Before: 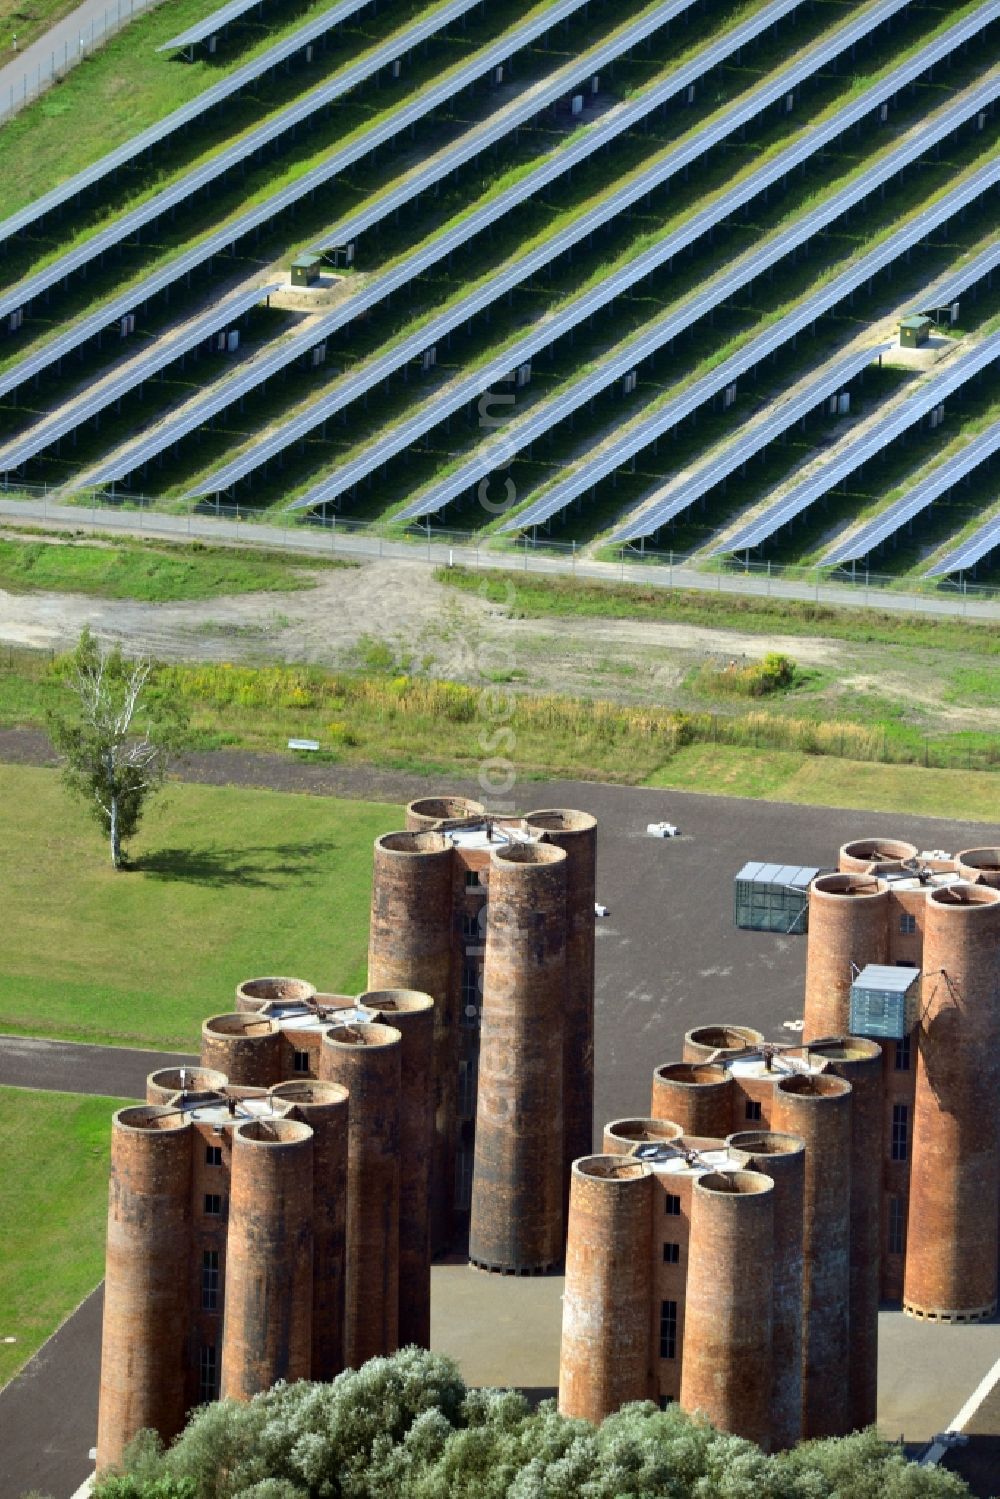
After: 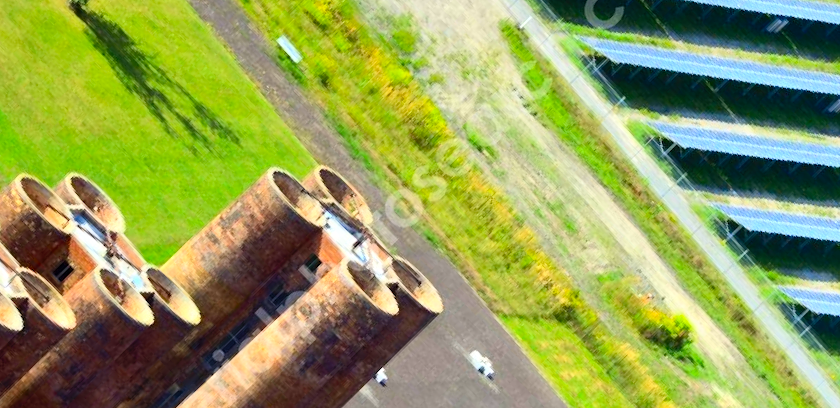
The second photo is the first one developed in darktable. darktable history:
contrast brightness saturation: contrast 0.204, brightness 0.195, saturation 0.786
crop and rotate: angle -45.17°, top 16.223%, right 0.998%, bottom 11.704%
exposure: exposure 0.151 EV, compensate highlight preservation false
